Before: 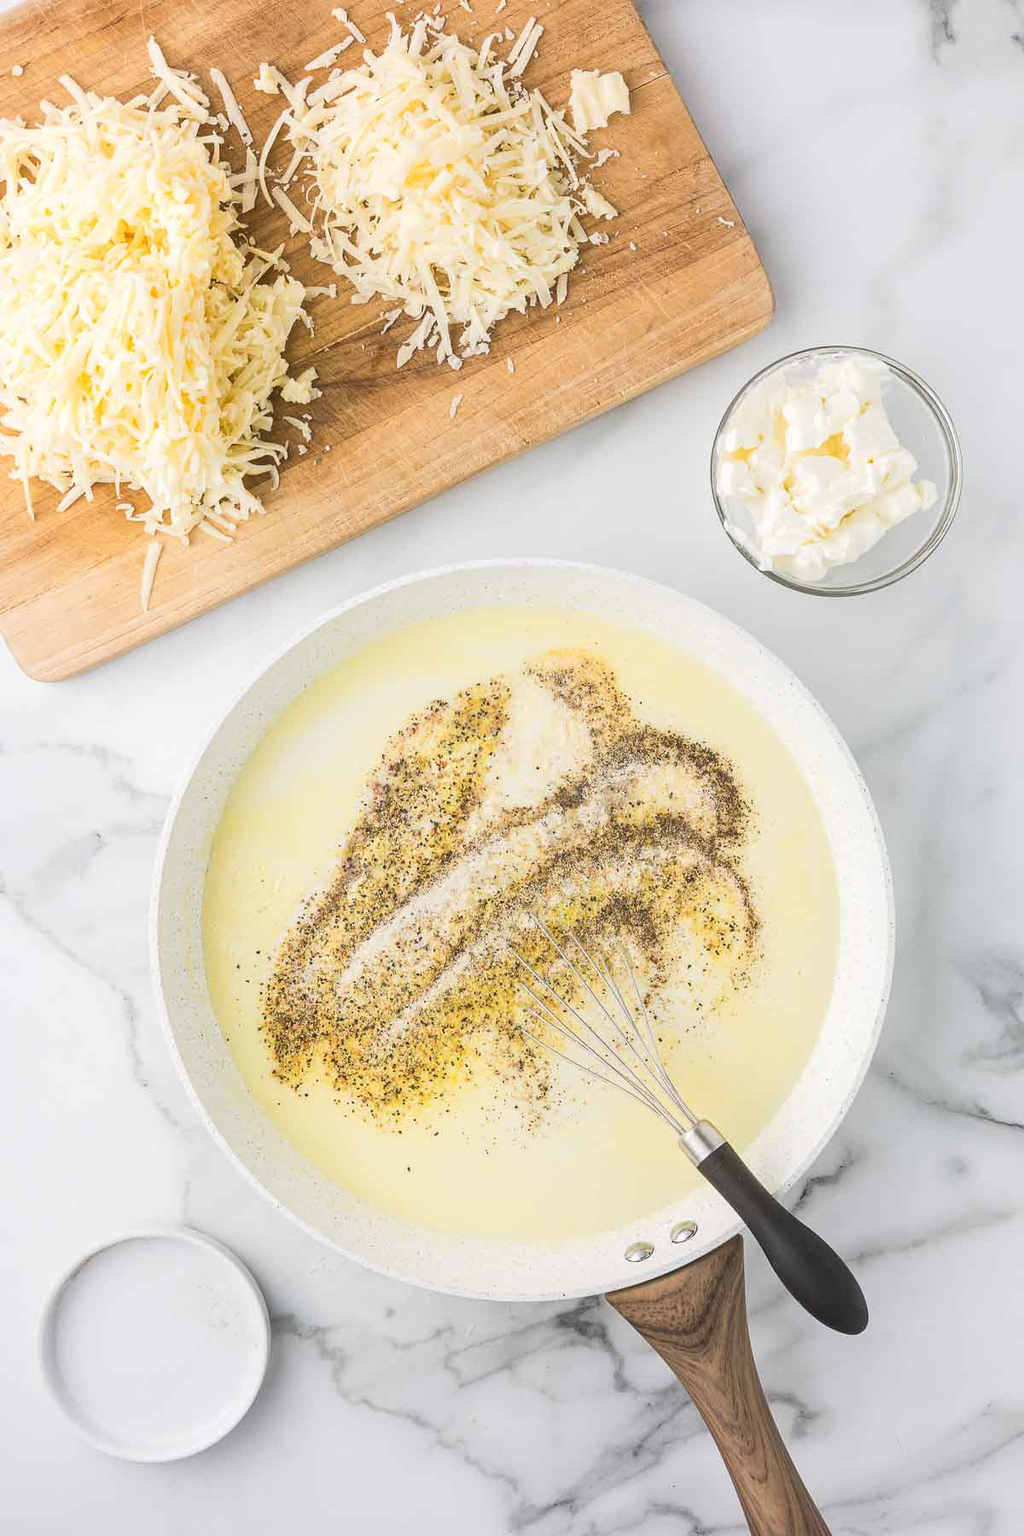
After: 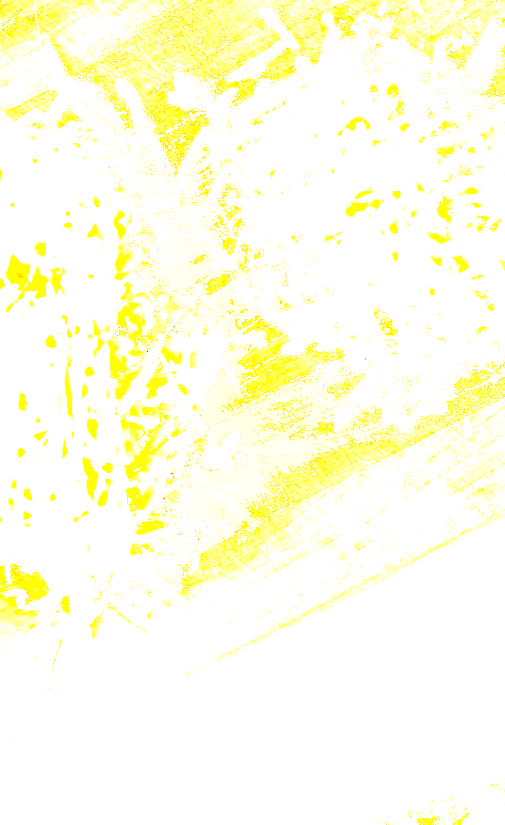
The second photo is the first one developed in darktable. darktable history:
crop and rotate: left 10.848%, top 0.063%, right 47.017%, bottom 54.1%
exposure: black level correction 0, exposure 1.995 EV, compensate highlight preservation false
shadows and highlights: shadows -25.37, highlights 48.62, soften with gaussian
local contrast: highlights 106%, shadows 97%, detail 120%, midtone range 0.2
